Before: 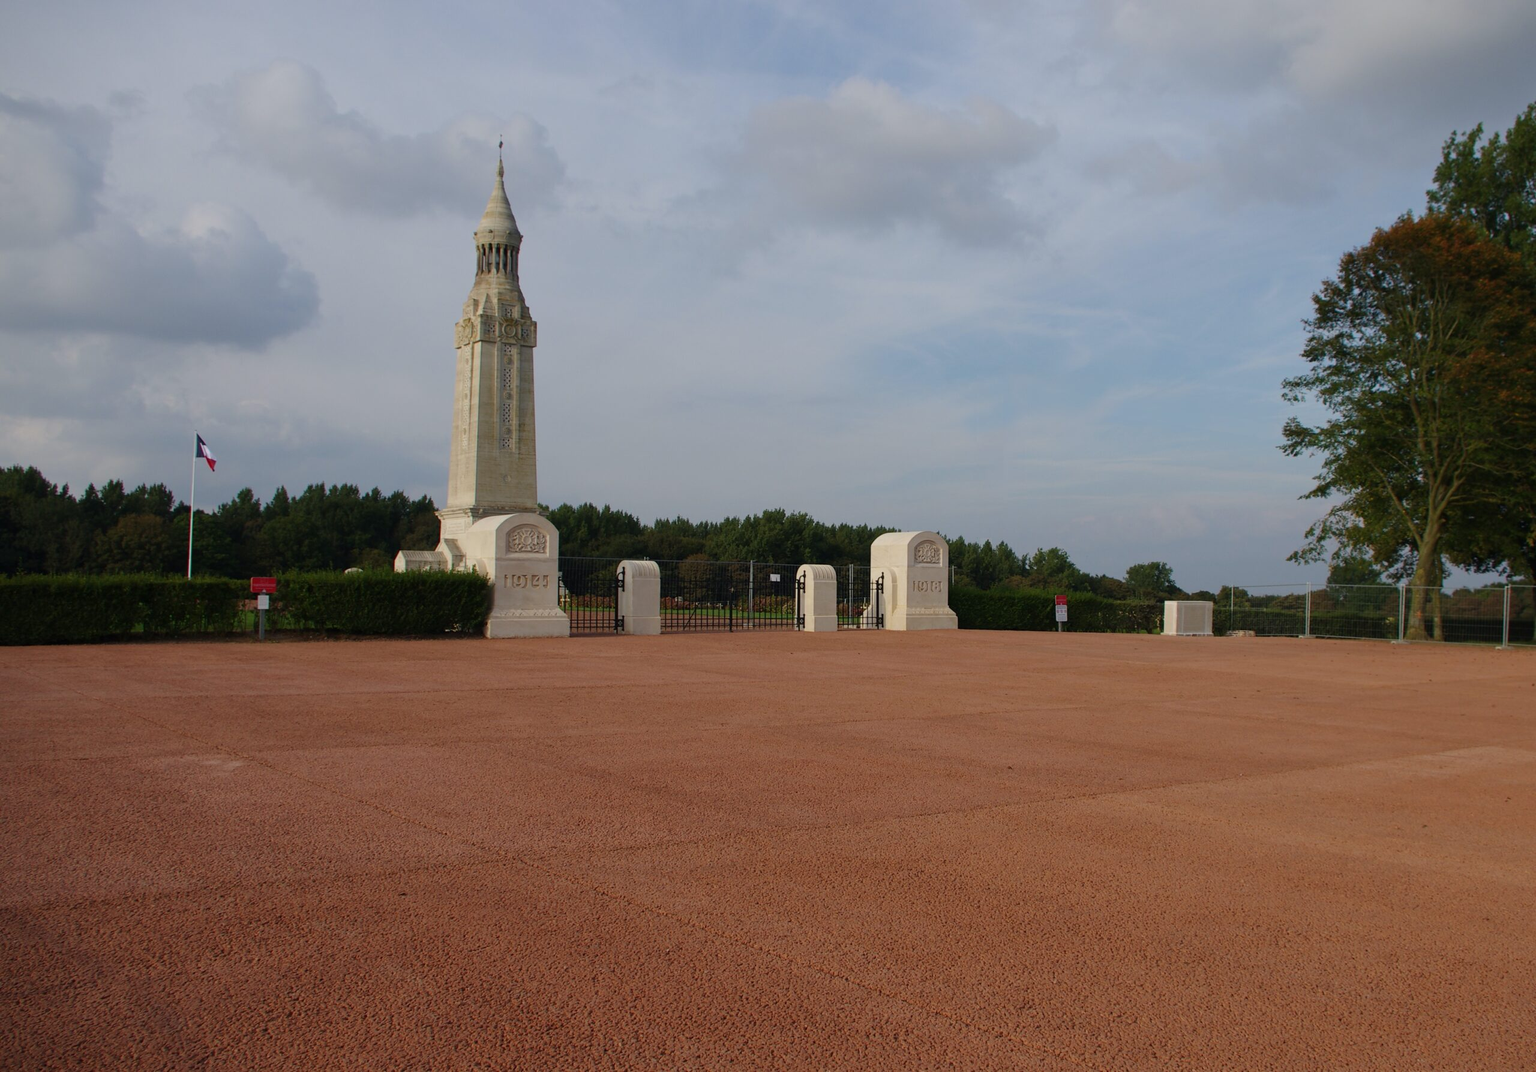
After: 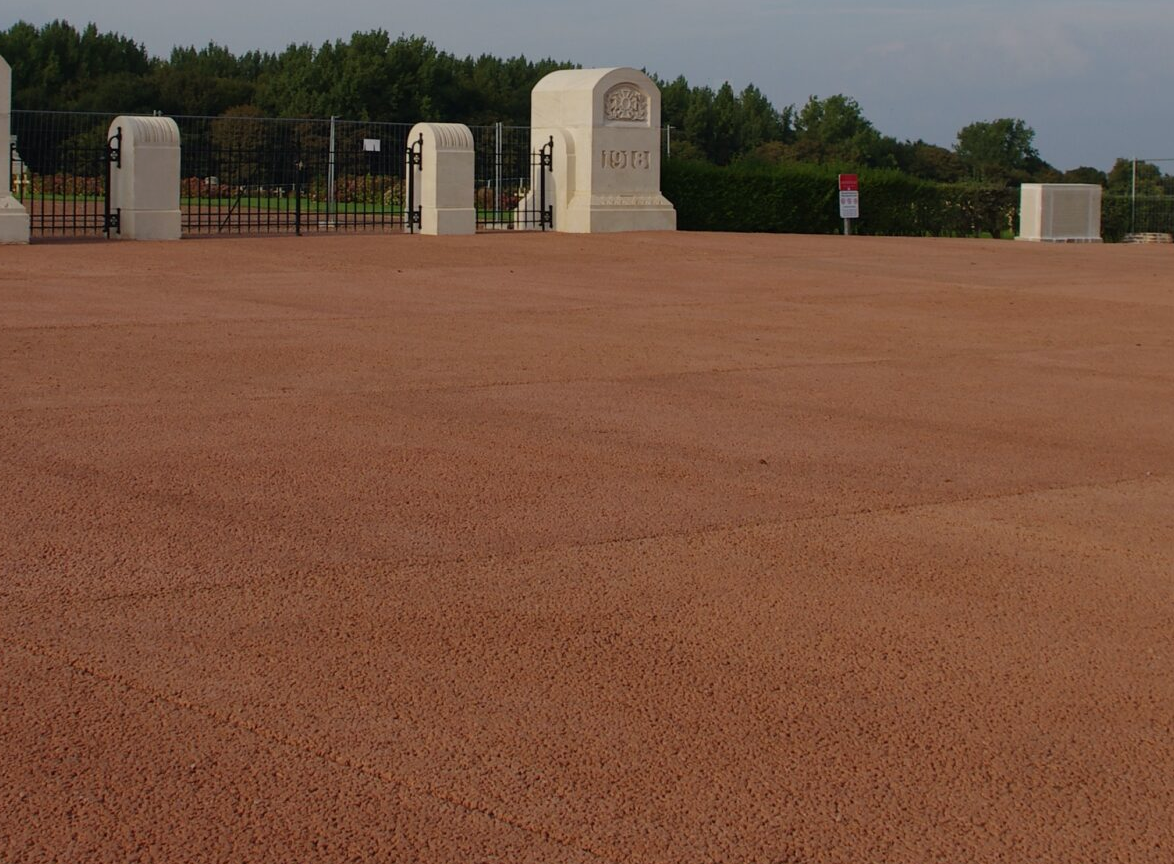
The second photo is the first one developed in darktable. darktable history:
exposure: exposure -0.157 EV, compensate highlight preservation false
crop: left 35.976%, top 45.819%, right 18.162%, bottom 5.807%
